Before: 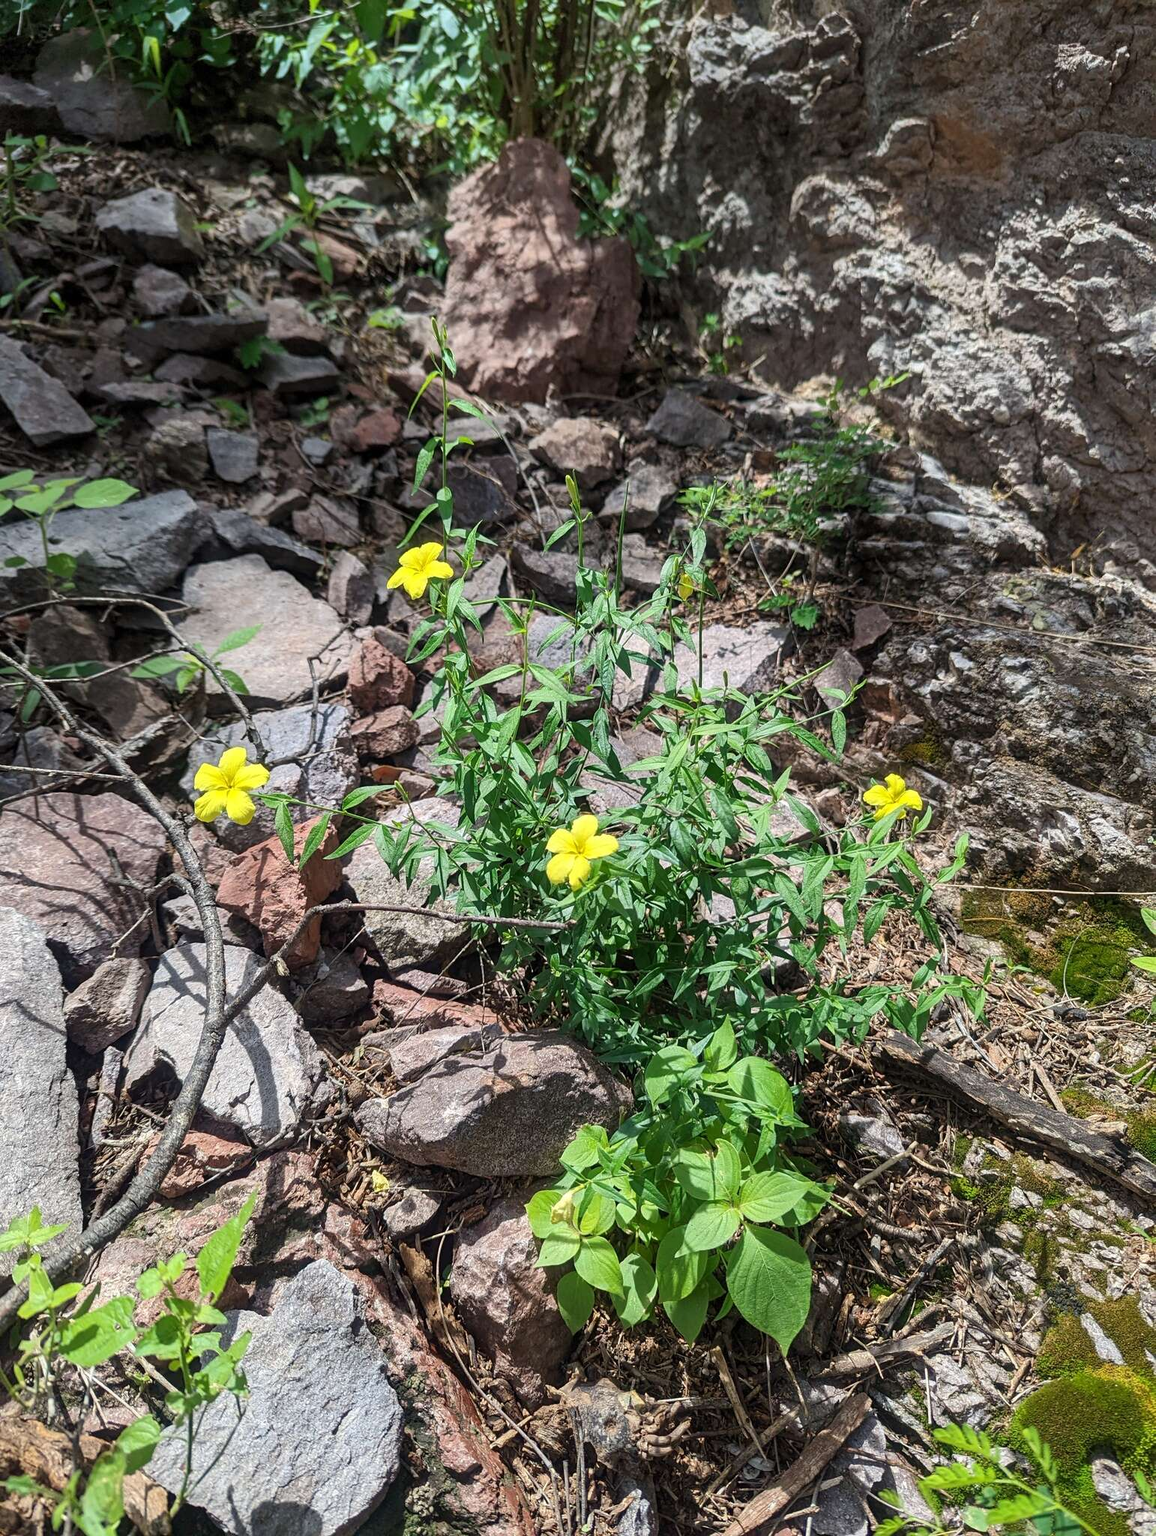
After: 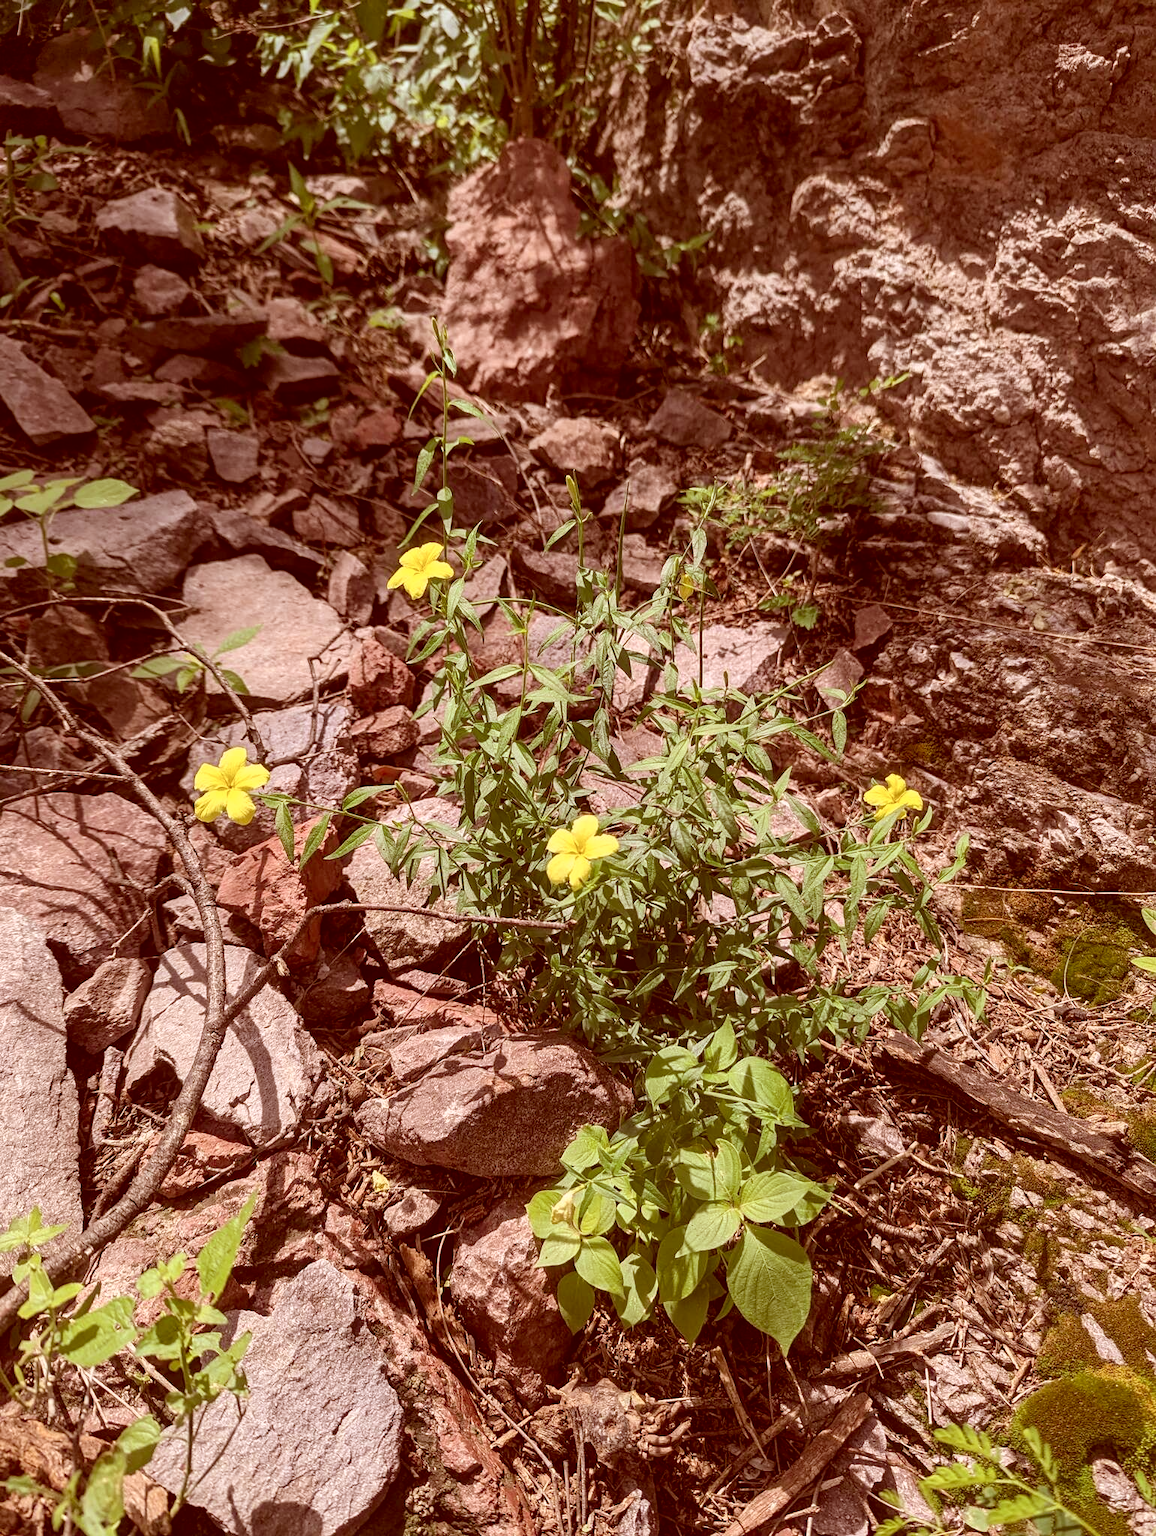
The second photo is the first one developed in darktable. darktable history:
color correction: highlights a* 9.53, highlights b* 8.49, shadows a* 39.3, shadows b* 39.69, saturation 0.775
